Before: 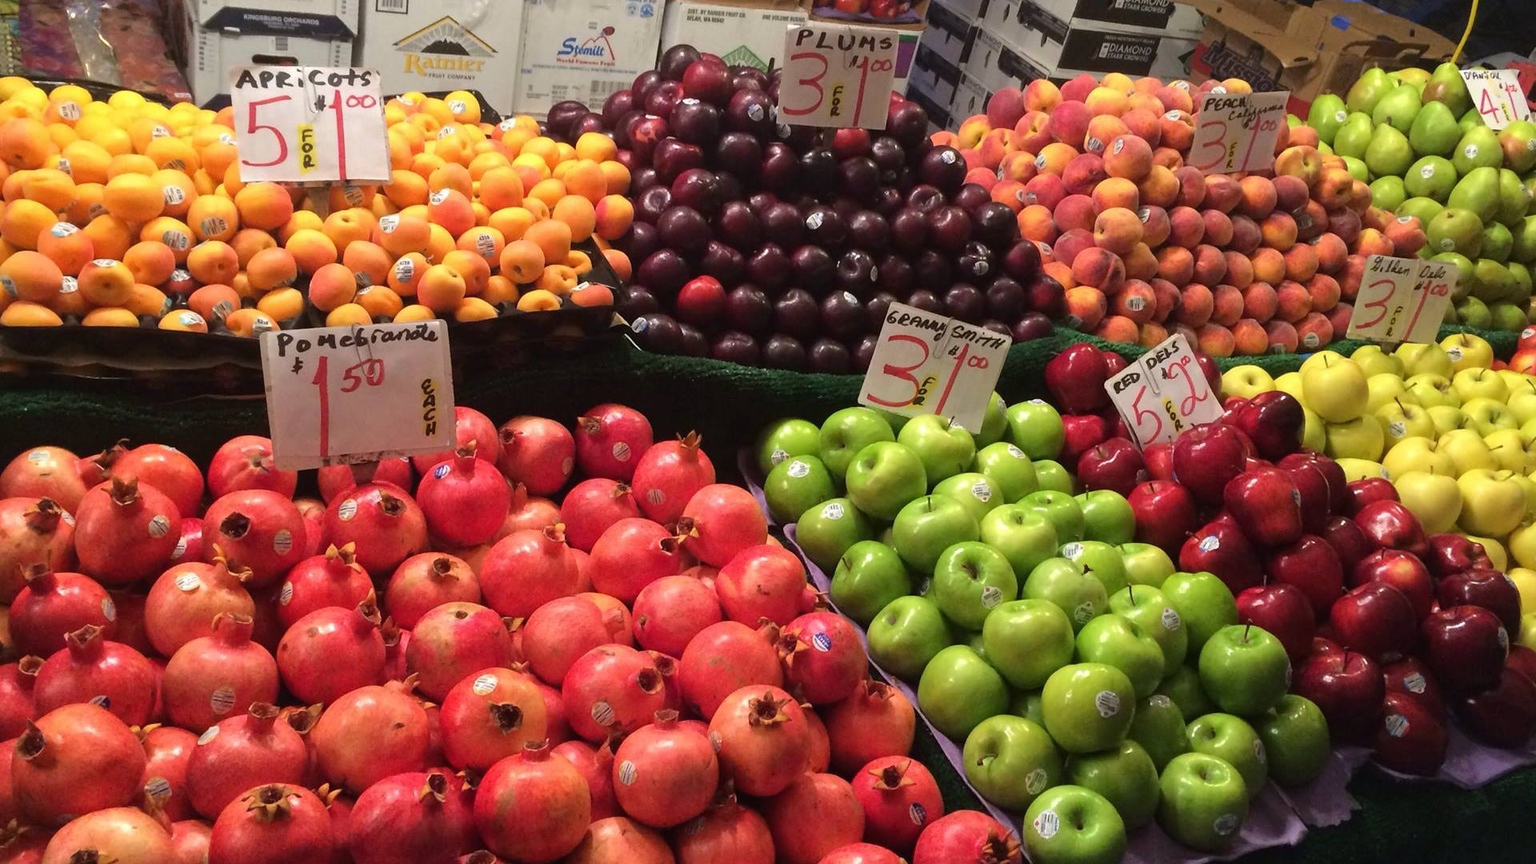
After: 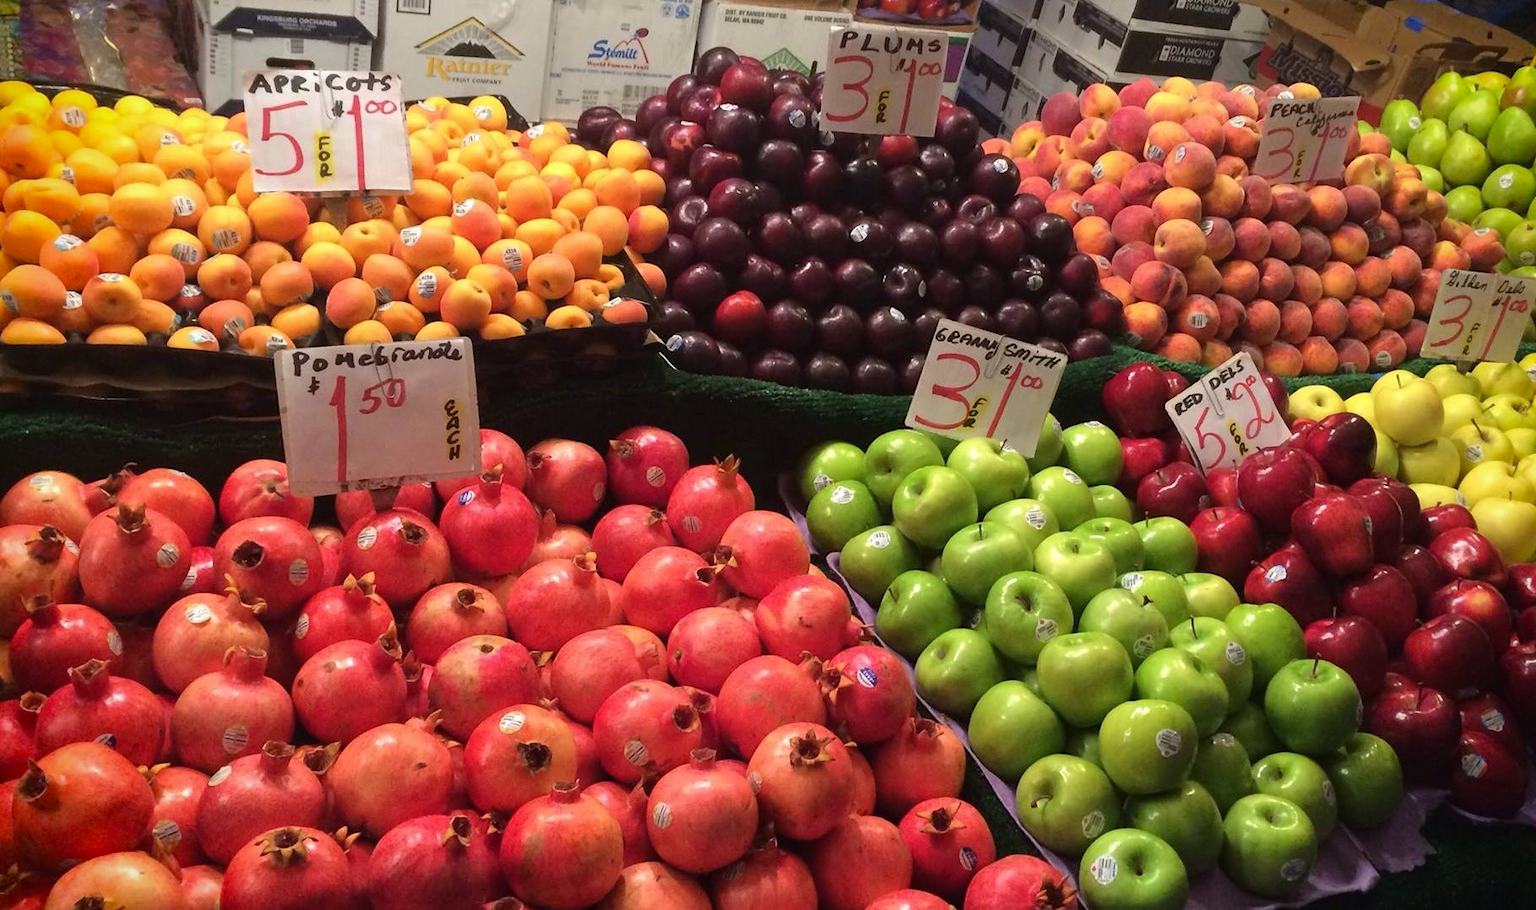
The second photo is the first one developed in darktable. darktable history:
crop and rotate: right 5.167%
vignetting: fall-off start 88.53%, fall-off radius 44.2%, saturation 0.376, width/height ratio 1.161
